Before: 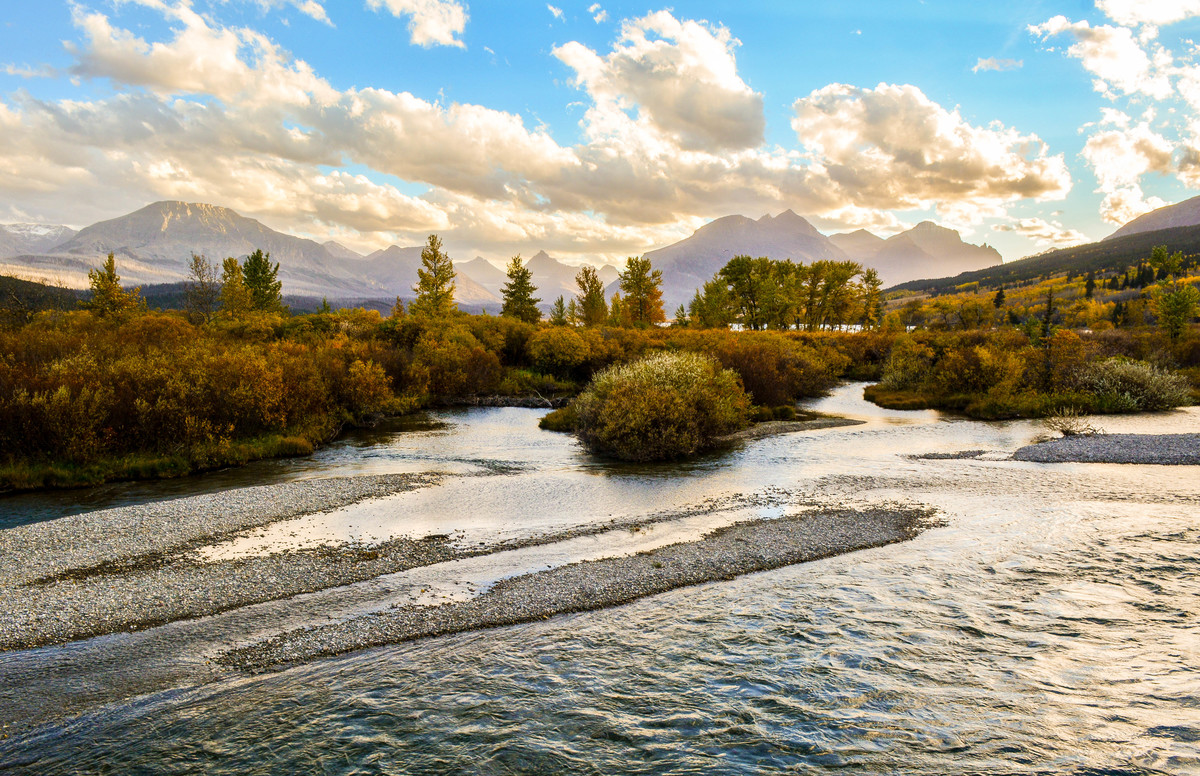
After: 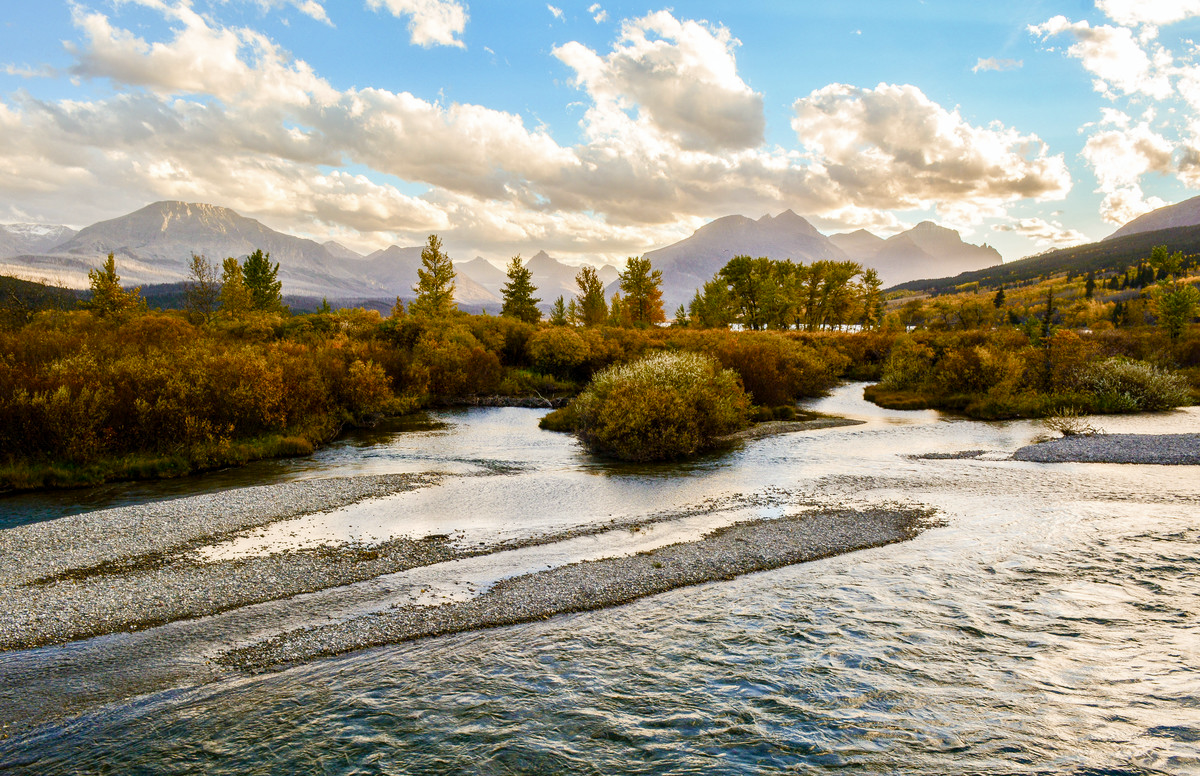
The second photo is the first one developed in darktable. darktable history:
color balance rgb: power › hue 75.39°, perceptual saturation grading › global saturation 20%, perceptual saturation grading › highlights -49.98%, perceptual saturation grading › shadows 25.06%
color correction: highlights a* -0.233, highlights b* -0.079
